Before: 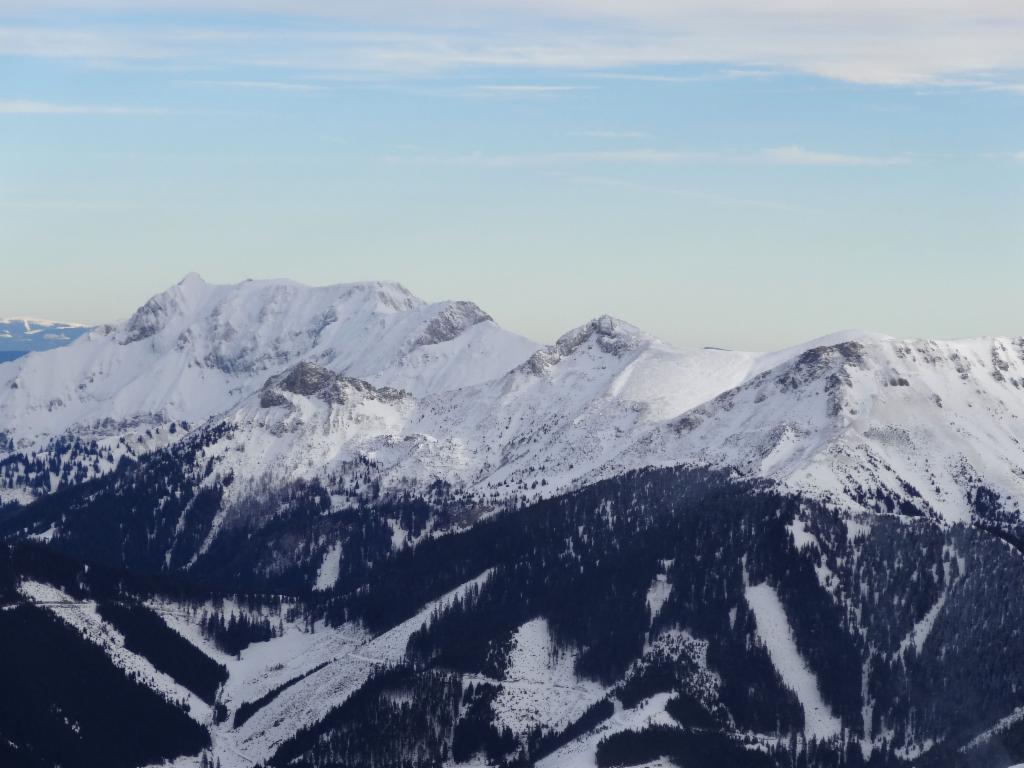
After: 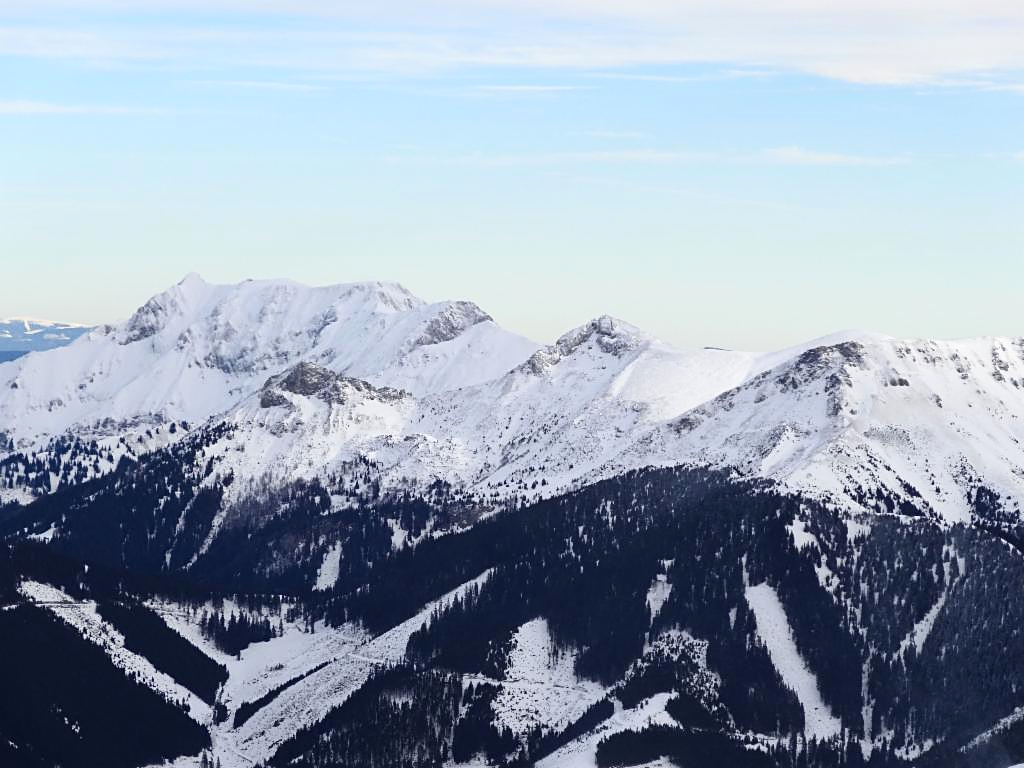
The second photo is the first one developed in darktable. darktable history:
sharpen: on, module defaults
exposure: exposure 0.131 EV, compensate highlight preservation false
contrast brightness saturation: contrast 0.24, brightness 0.09
